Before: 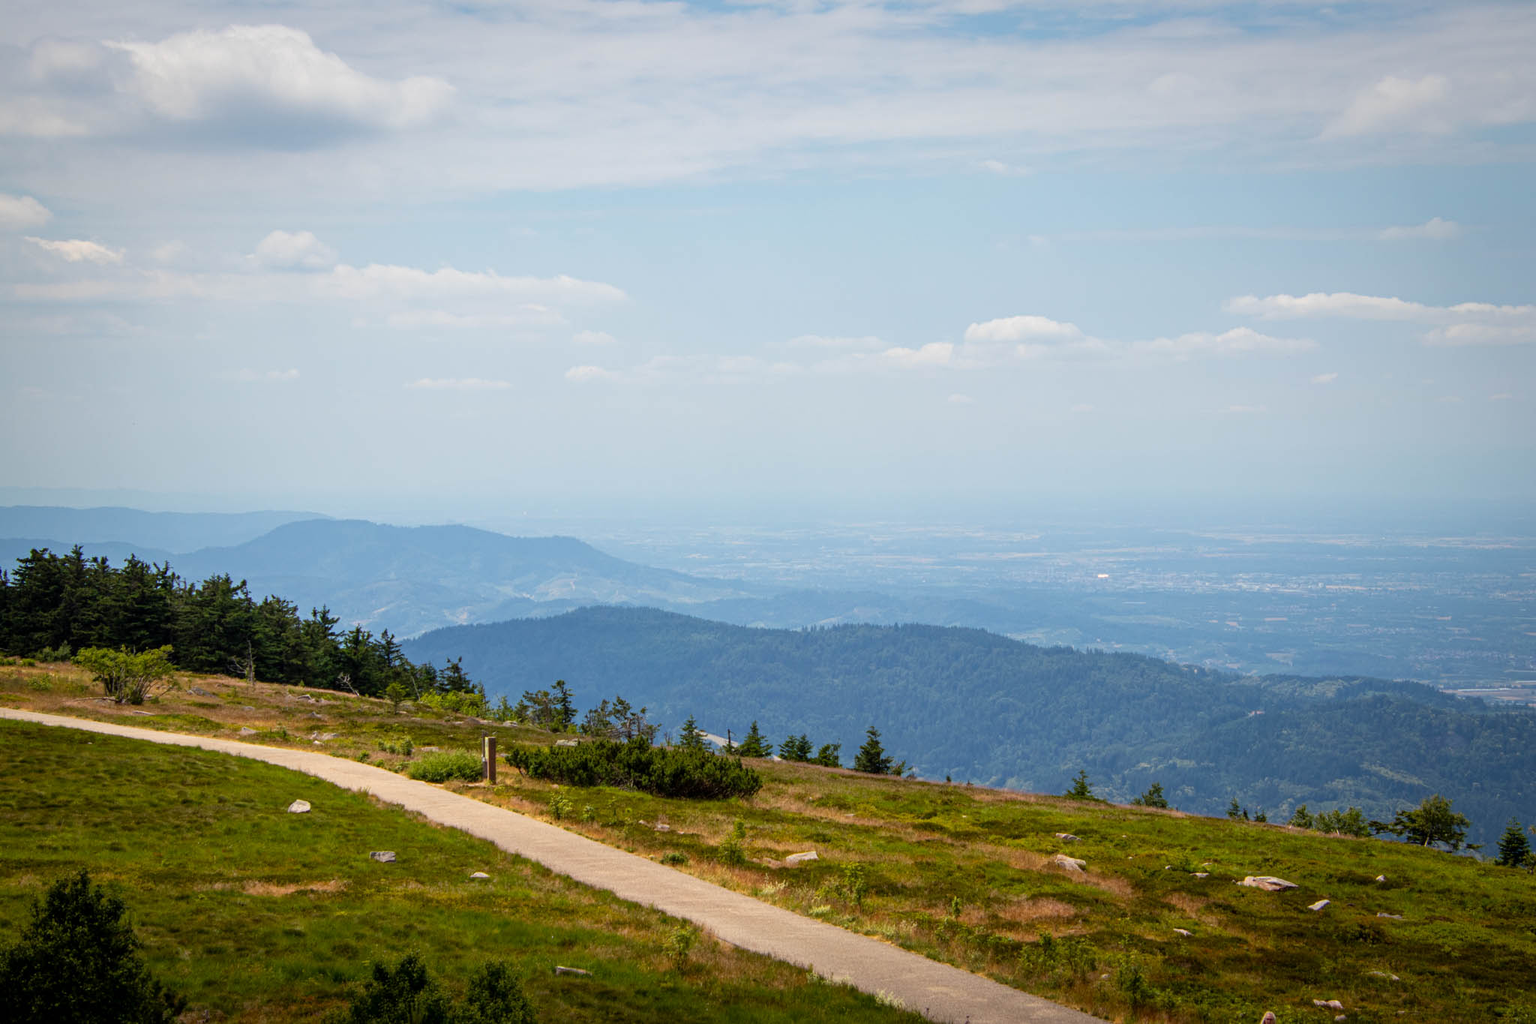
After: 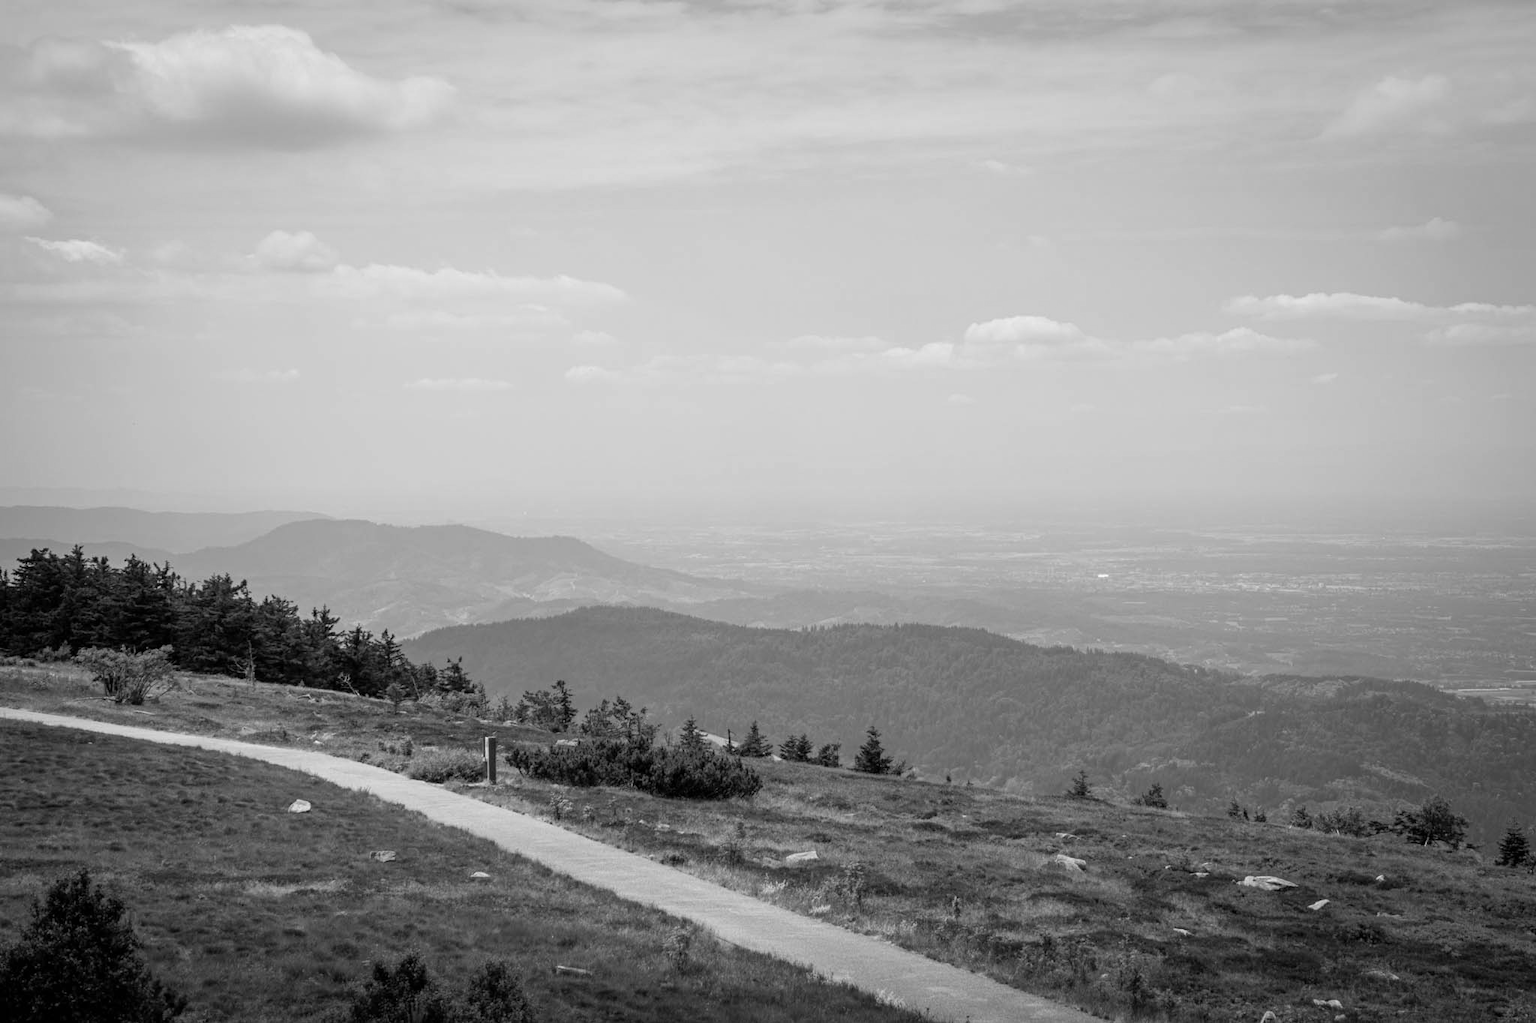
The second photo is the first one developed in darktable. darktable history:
white balance: red 0.98, blue 1.034
monochrome: on, module defaults
